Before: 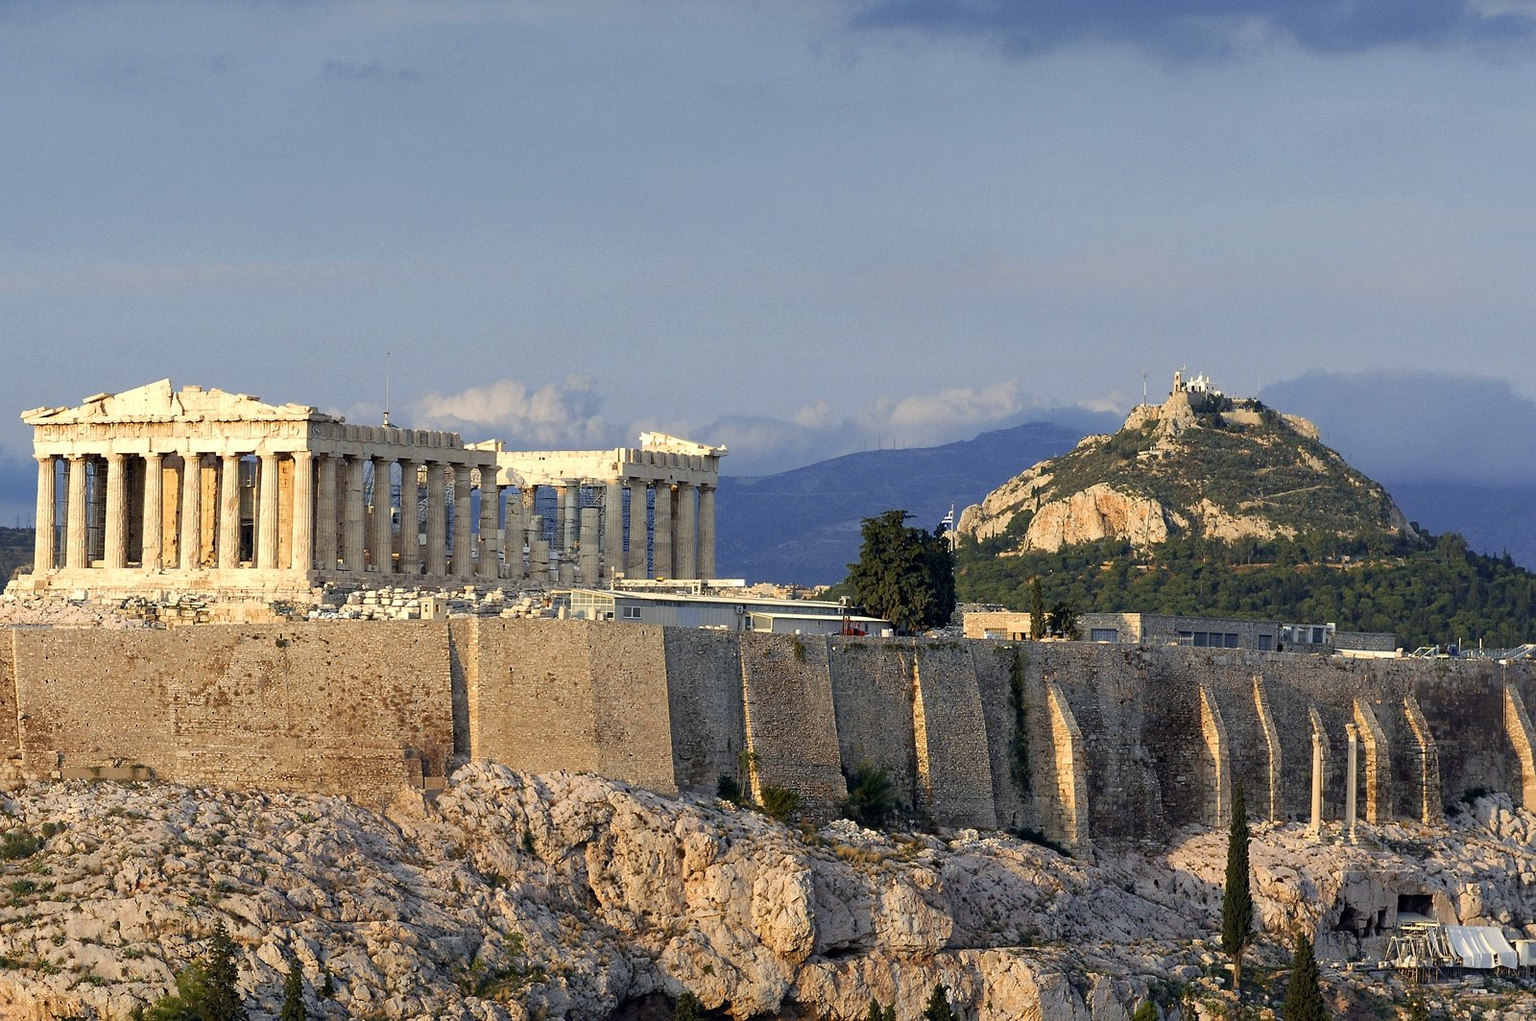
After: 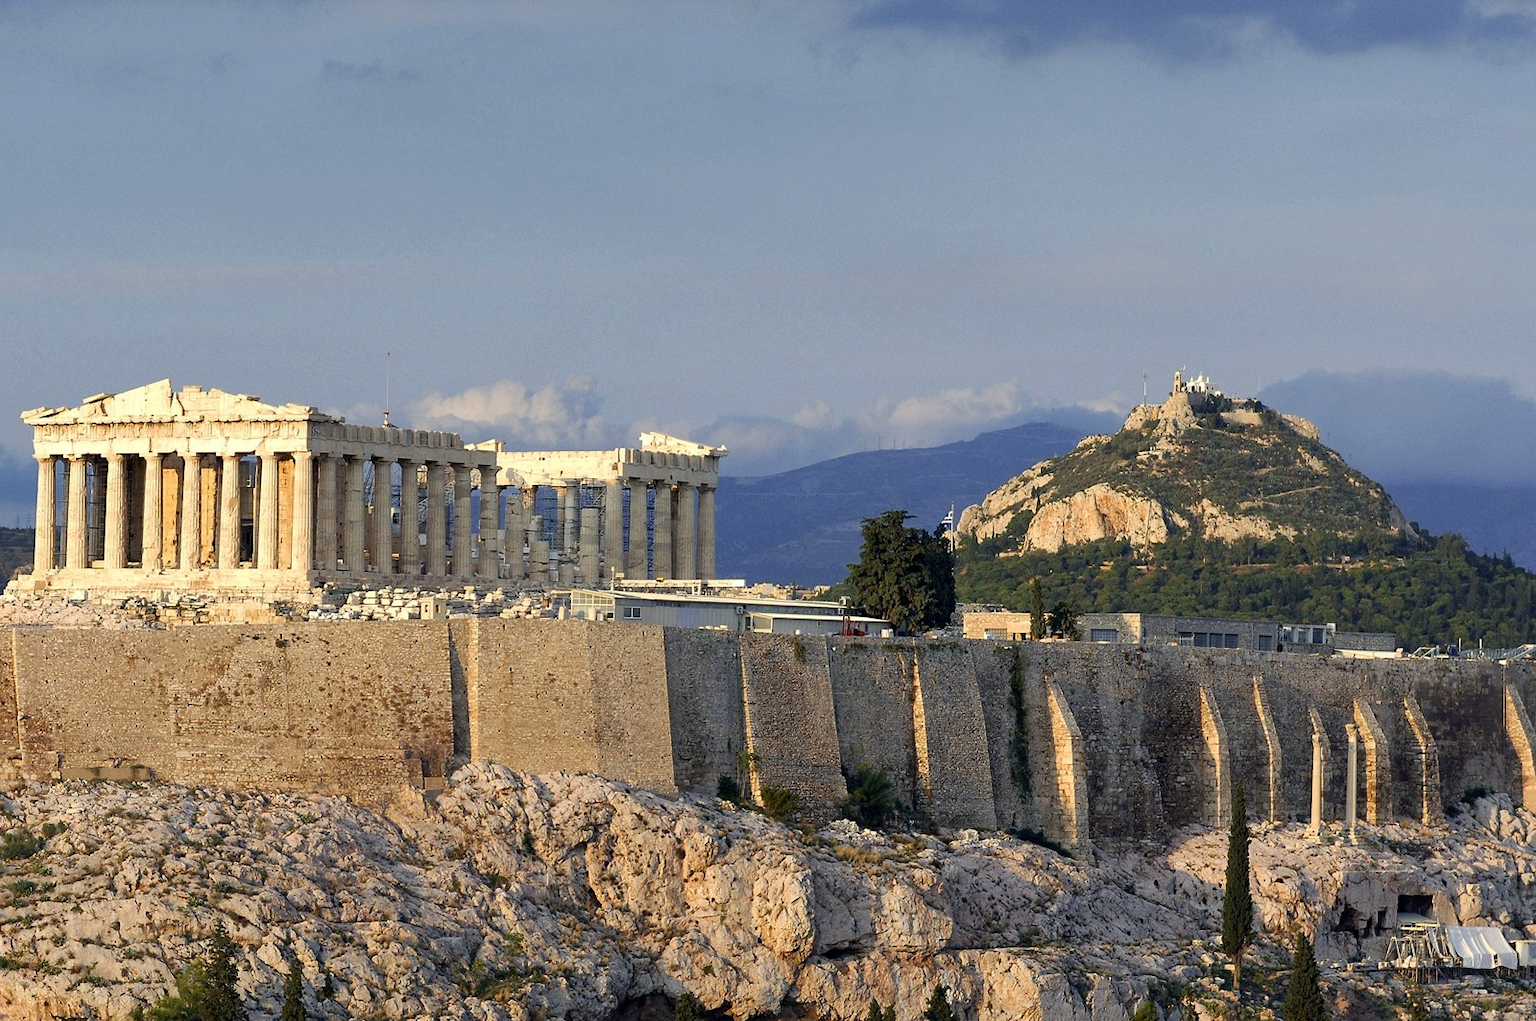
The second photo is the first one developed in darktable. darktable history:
shadows and highlights: radius 127.52, shadows 30.34, highlights -31.05, low approximation 0.01, soften with gaussian
